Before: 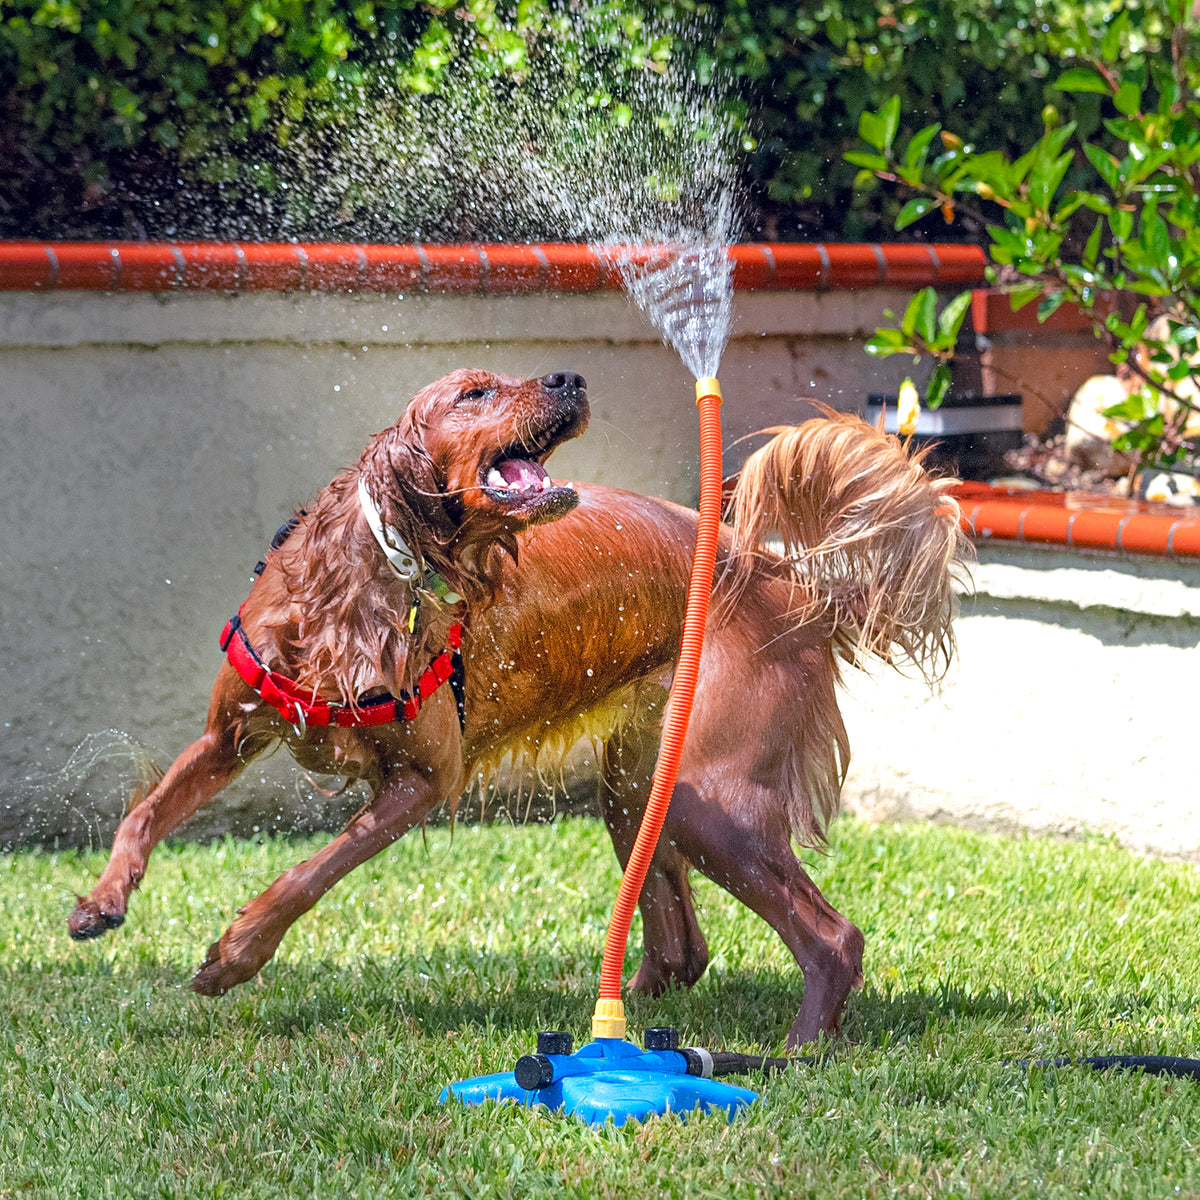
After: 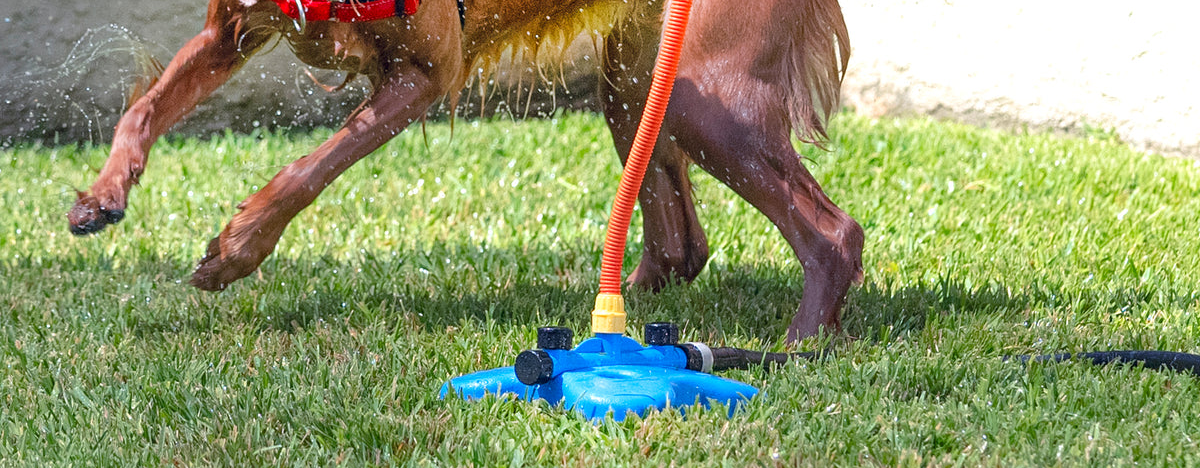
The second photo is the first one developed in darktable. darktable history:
crop and rotate: top 58.801%, bottom 2.12%
